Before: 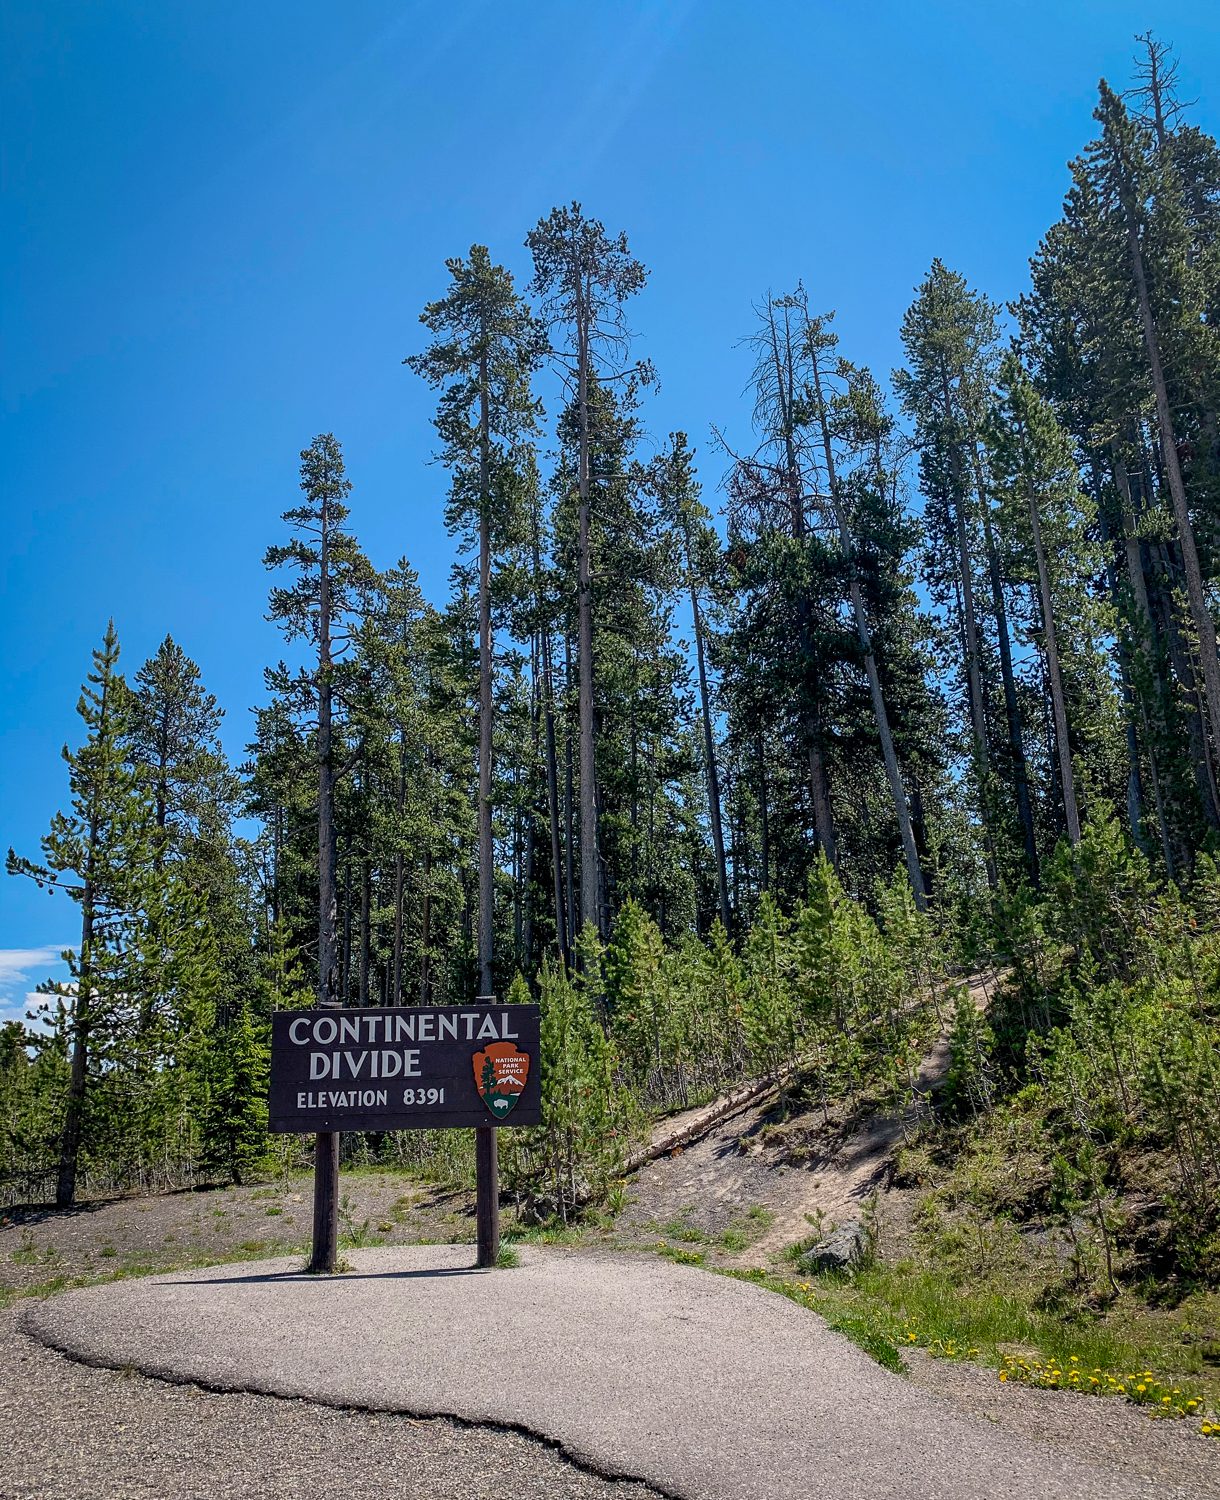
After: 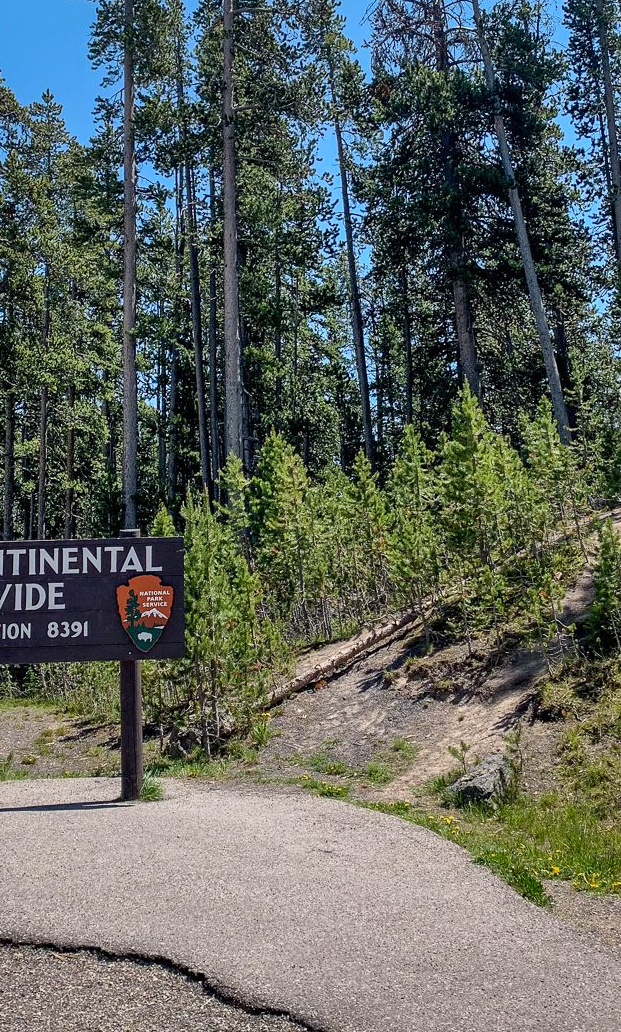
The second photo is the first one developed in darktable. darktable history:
shadows and highlights: shadows 49, highlights -41, soften with gaussian
crop and rotate: left 29.237%, top 31.152%, right 19.807%
